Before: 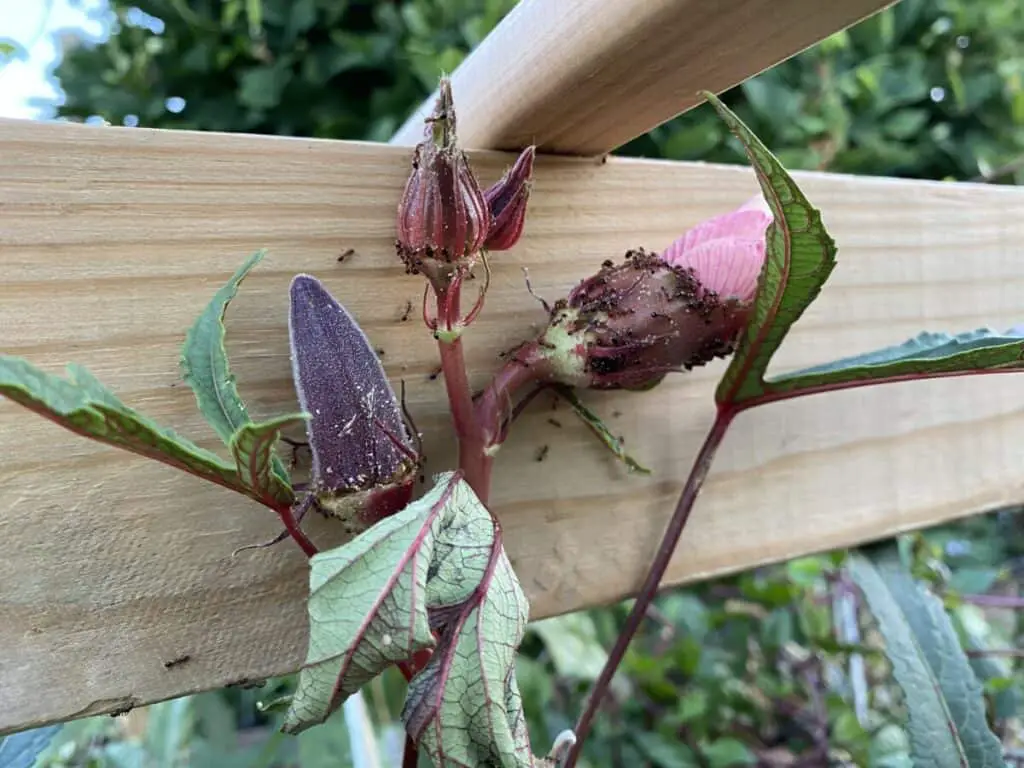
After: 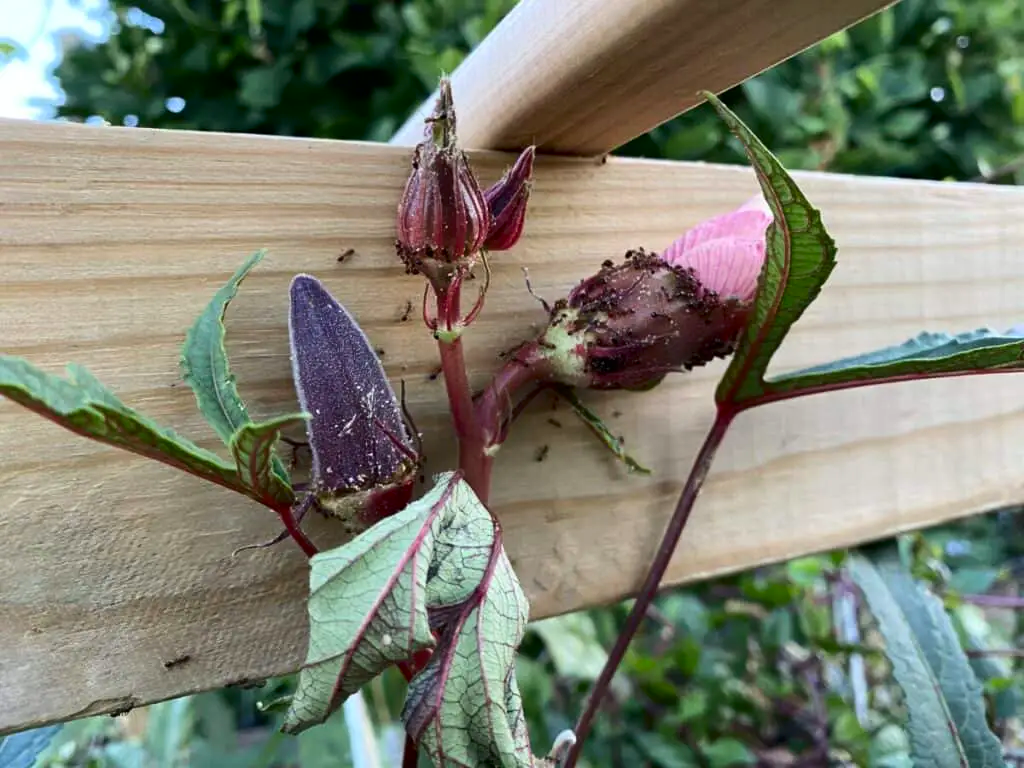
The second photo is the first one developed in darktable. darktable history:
contrast brightness saturation: contrast 0.133, brightness -0.051, saturation 0.151
